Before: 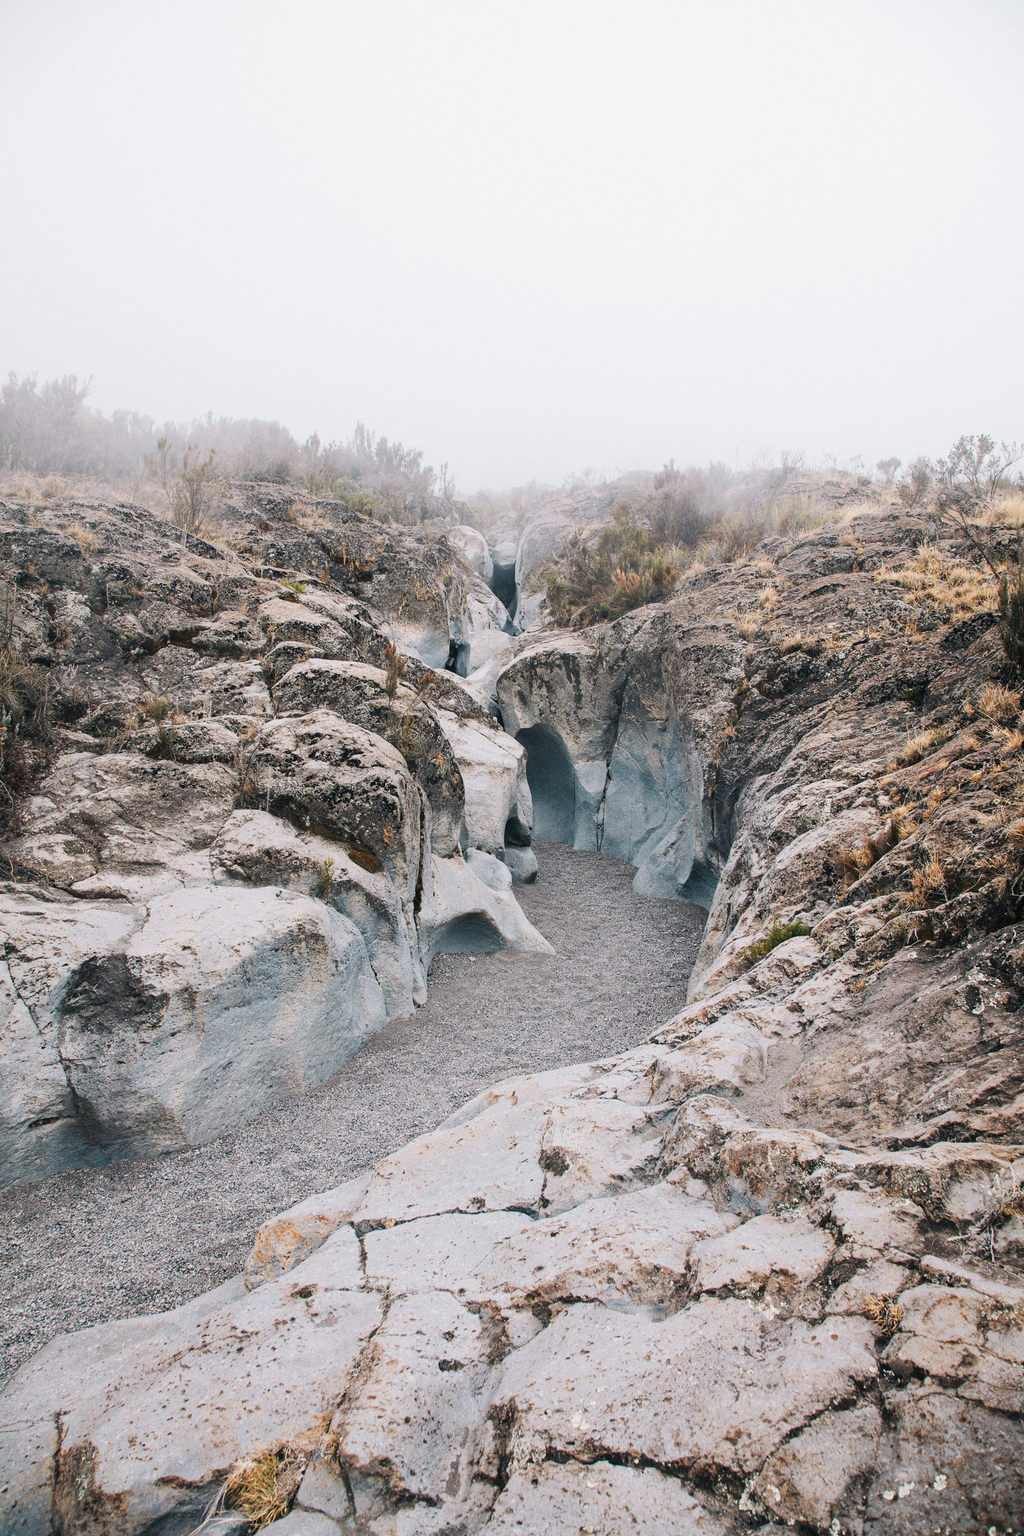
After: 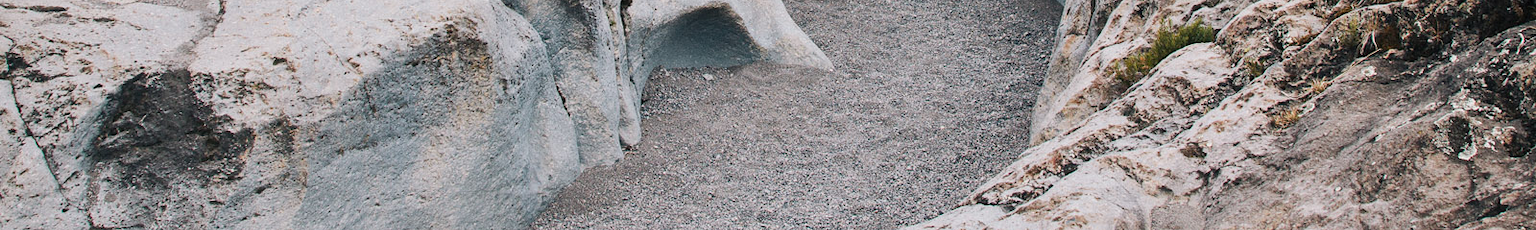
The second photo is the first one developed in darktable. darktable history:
shadows and highlights: soften with gaussian
crop and rotate: top 59.084%, bottom 30.916%
